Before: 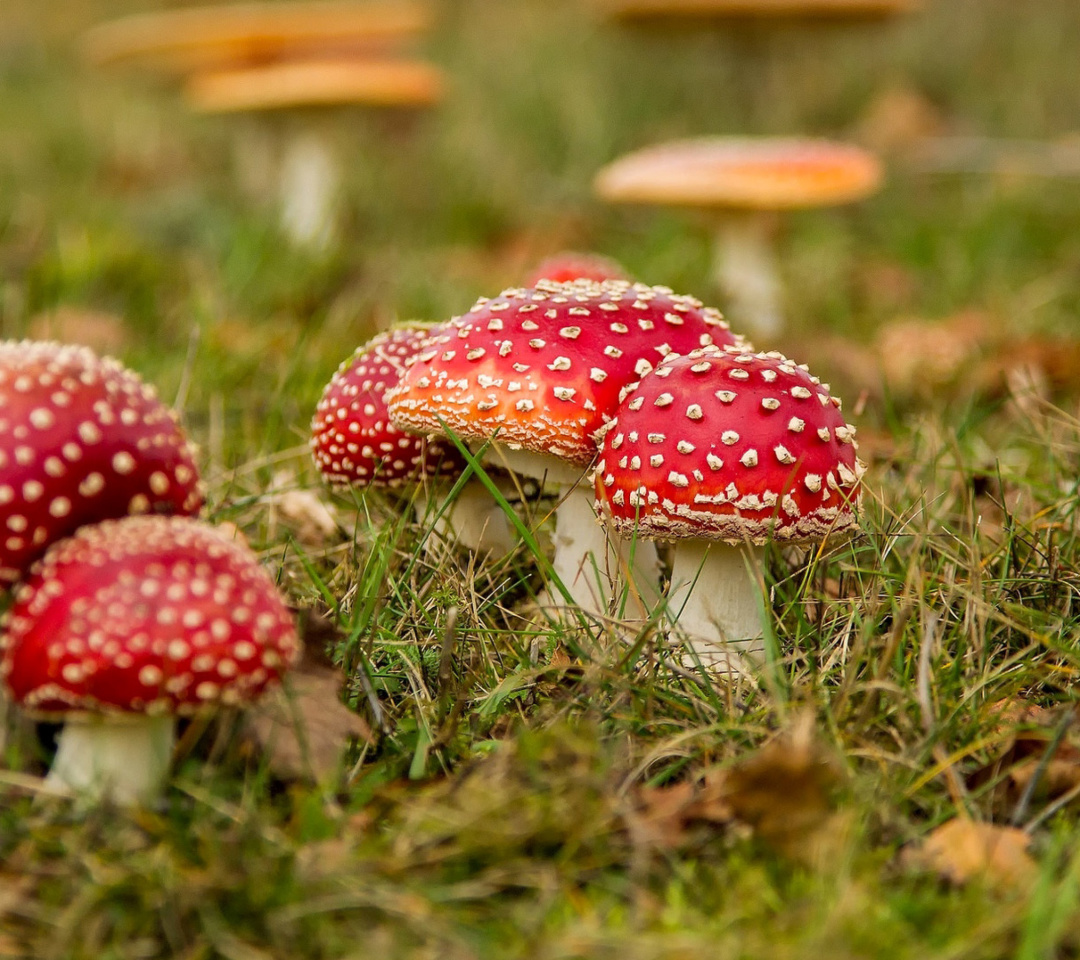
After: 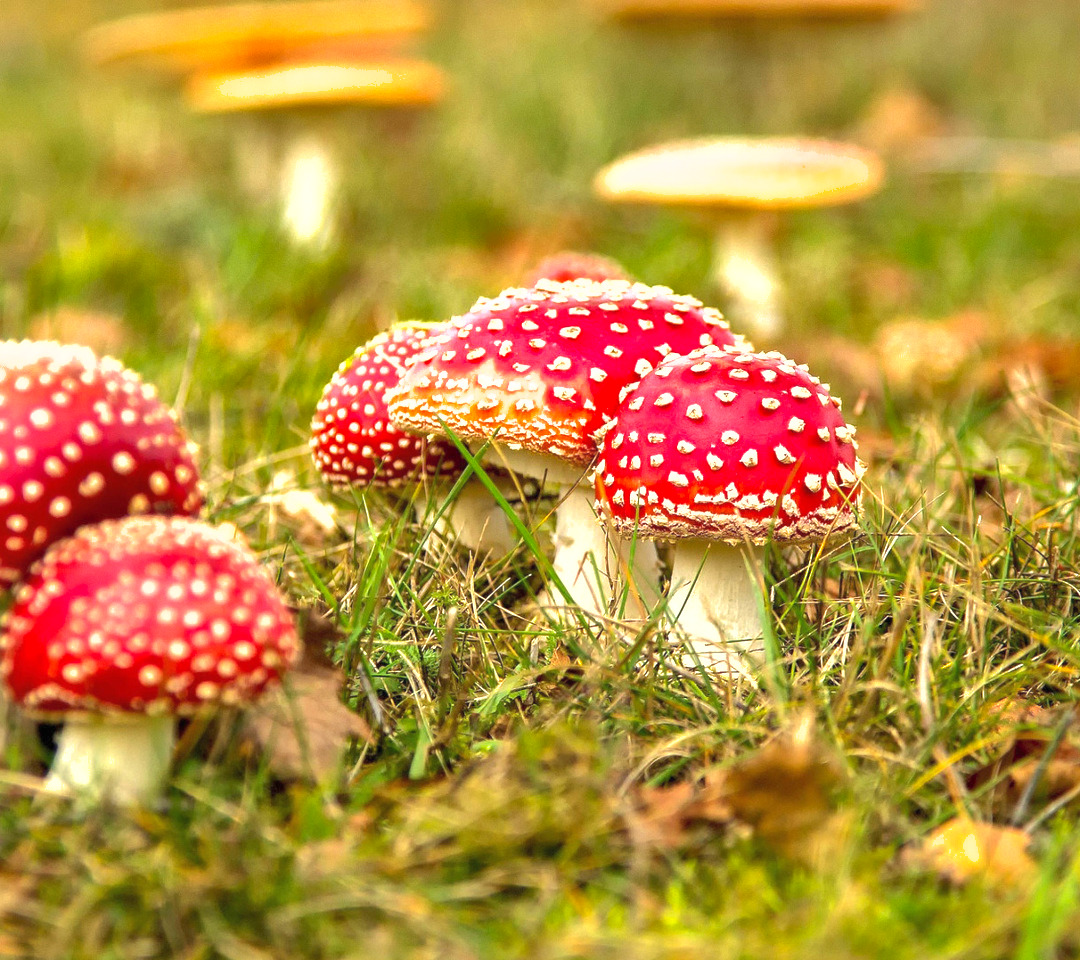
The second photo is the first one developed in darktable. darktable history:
shadows and highlights: on, module defaults
exposure: black level correction 0, exposure 1.2 EV, compensate highlight preservation false
